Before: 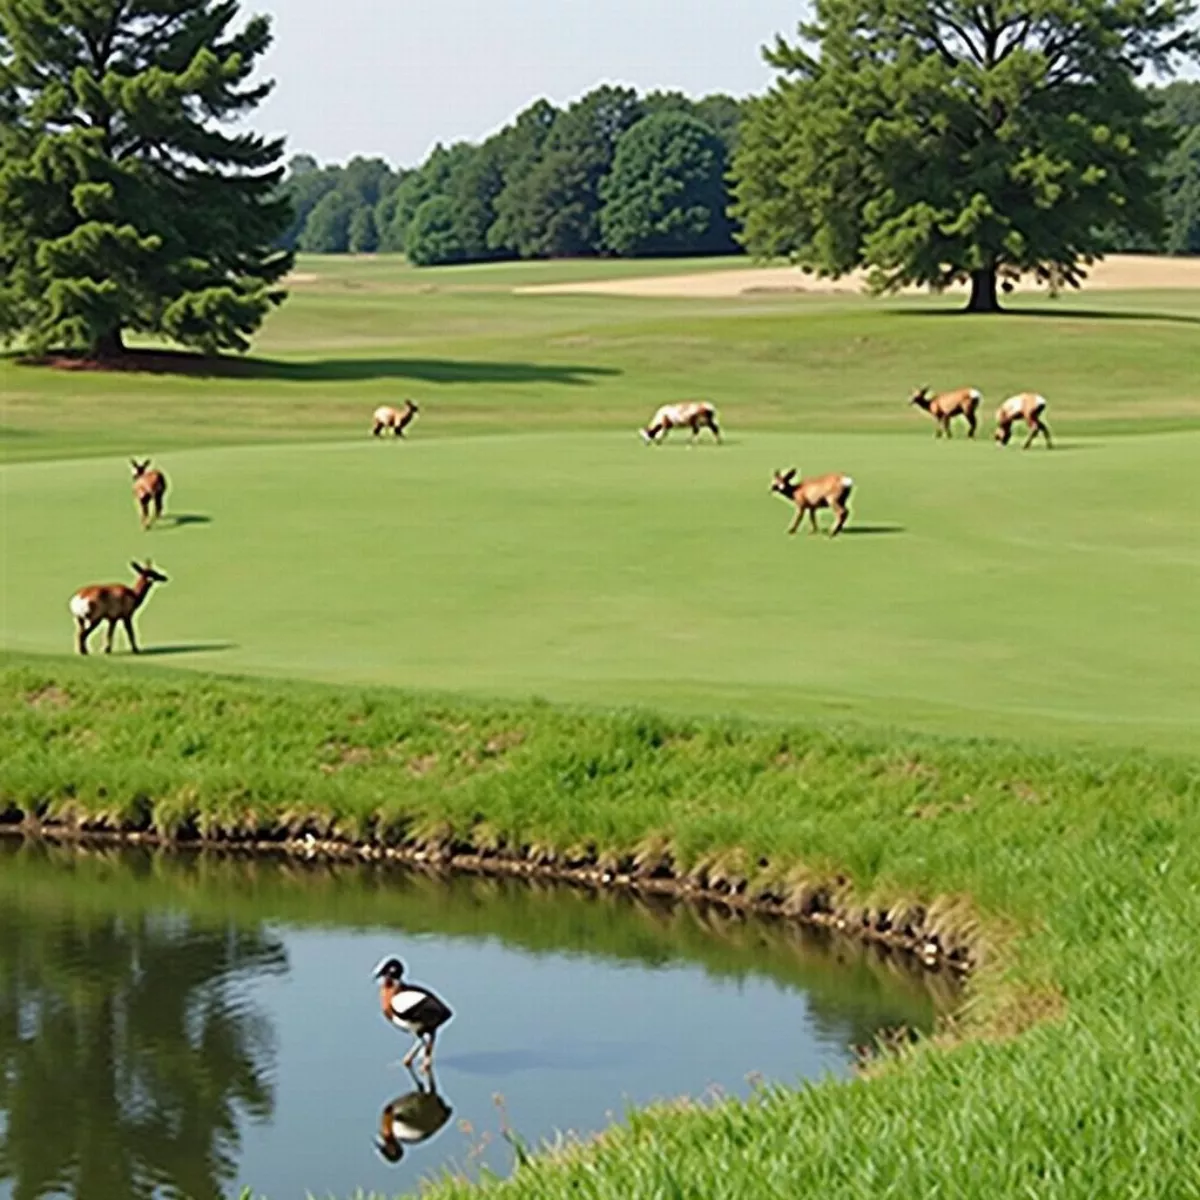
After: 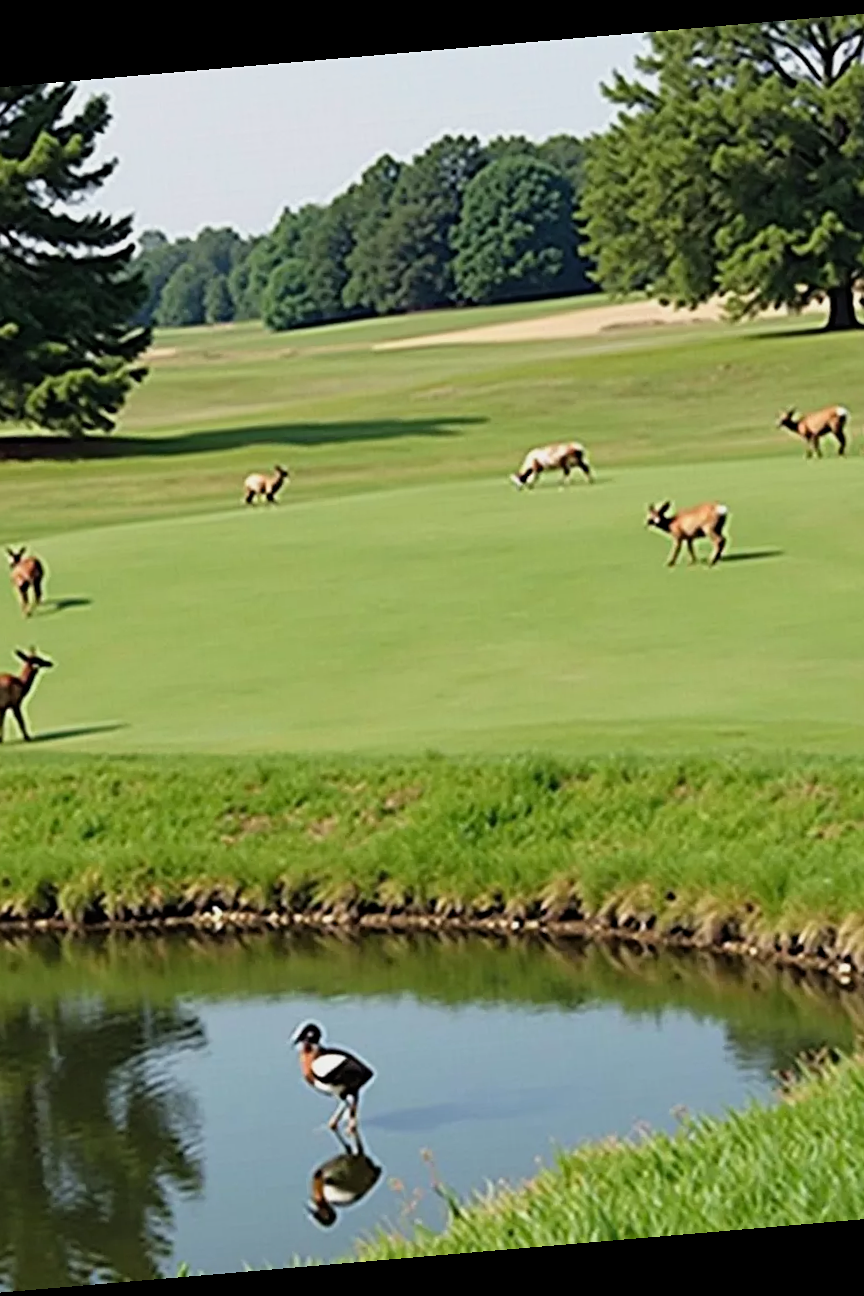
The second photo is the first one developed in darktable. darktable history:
sharpen: amount 0.2
crop and rotate: left 12.648%, right 20.685%
rotate and perspective: rotation -4.86°, automatic cropping off
filmic rgb: black relative exposure -9.5 EV, white relative exposure 3.02 EV, hardness 6.12
